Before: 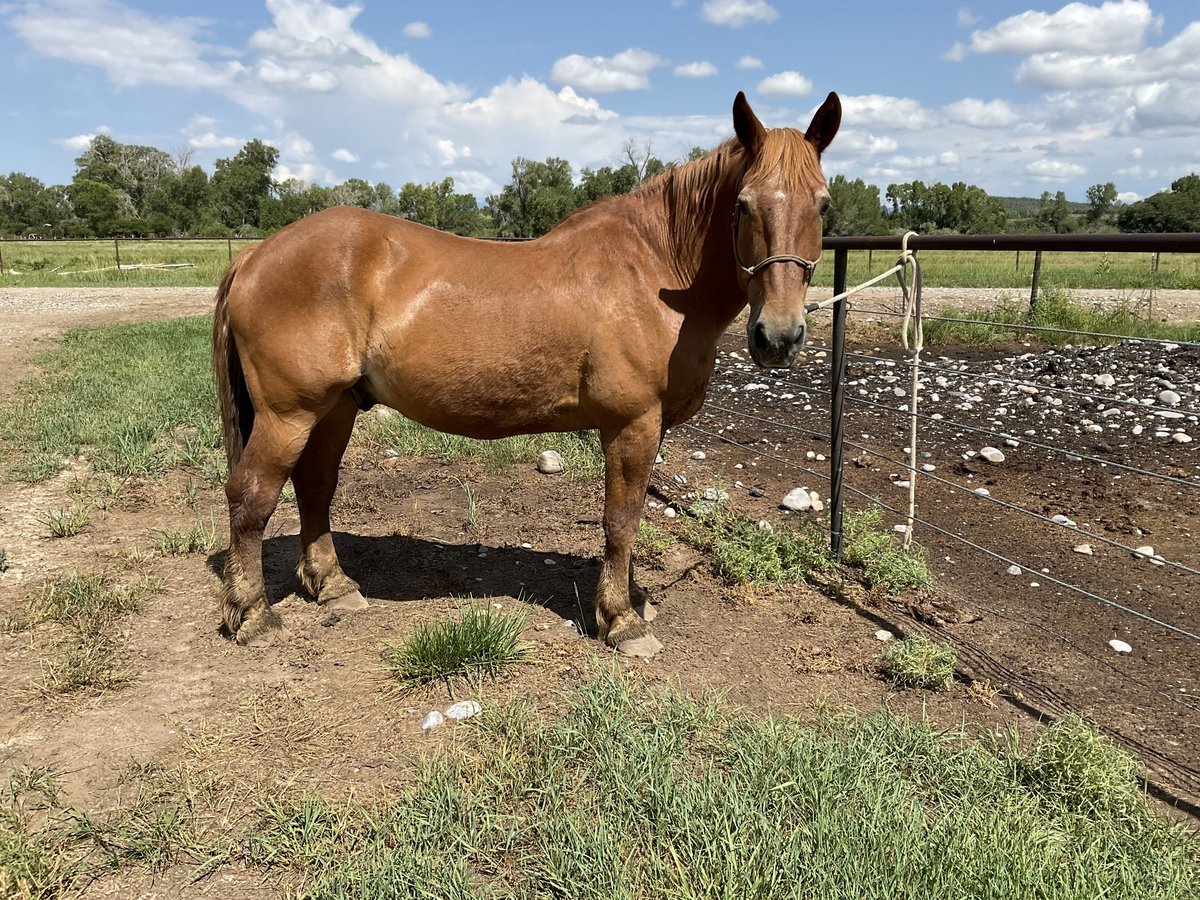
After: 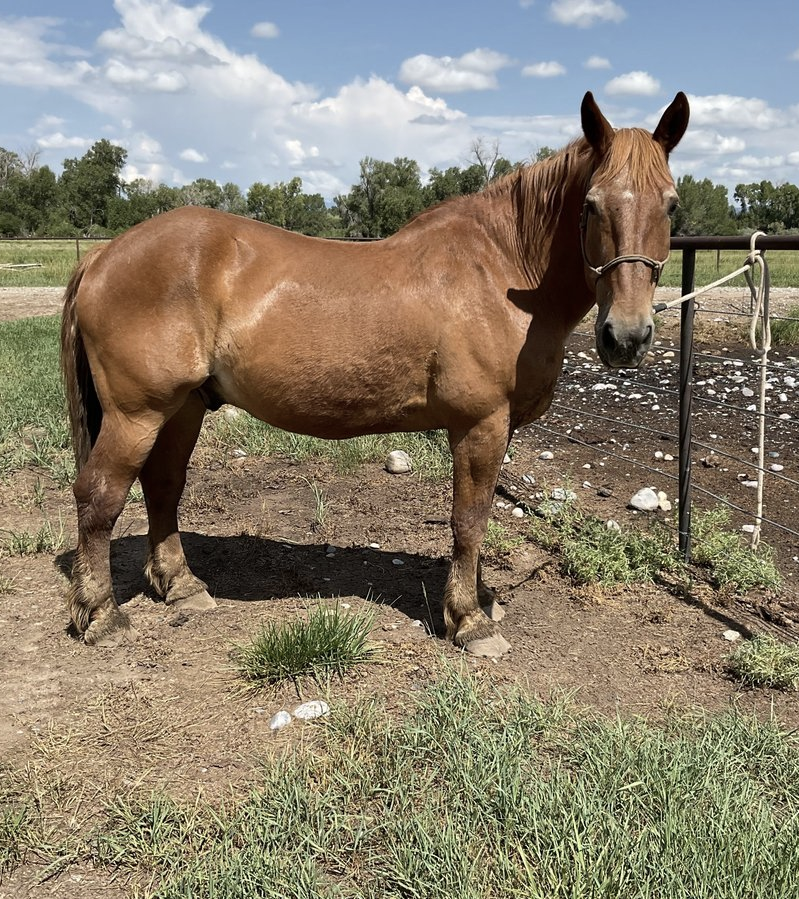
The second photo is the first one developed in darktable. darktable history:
contrast brightness saturation: saturation -0.17
crop and rotate: left 12.673%, right 20.66%
shadows and highlights: radius 264.75, soften with gaussian
